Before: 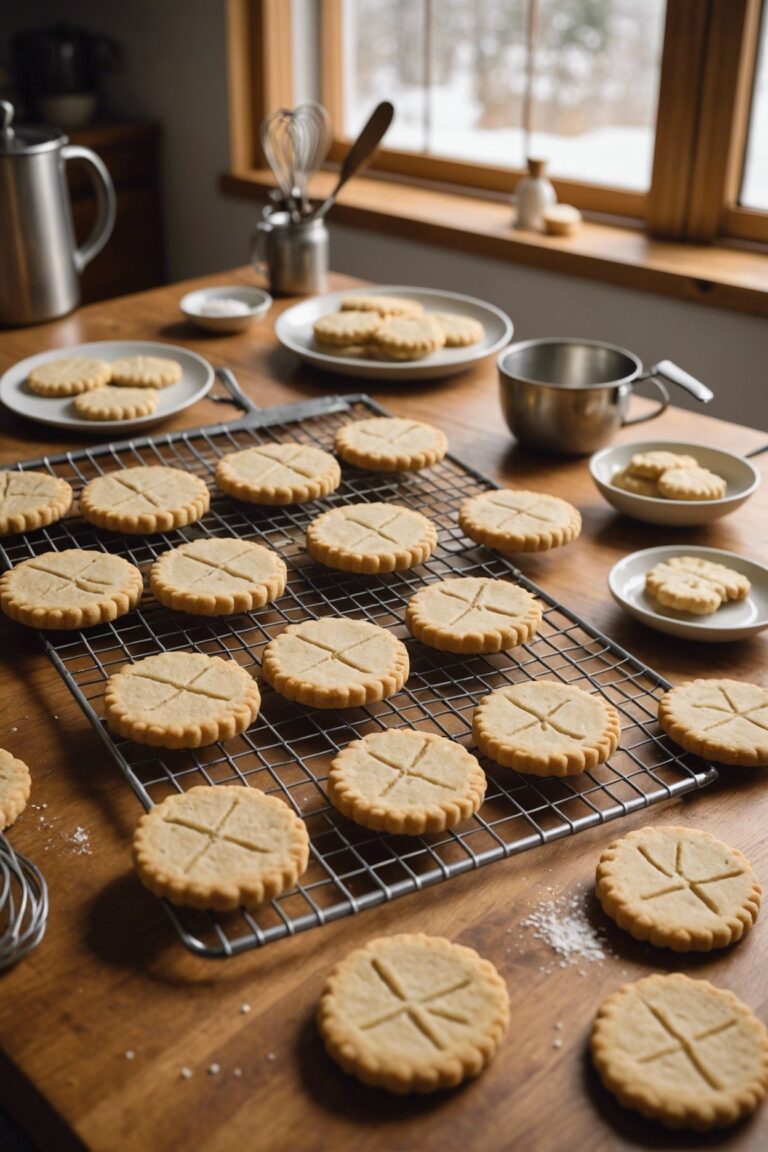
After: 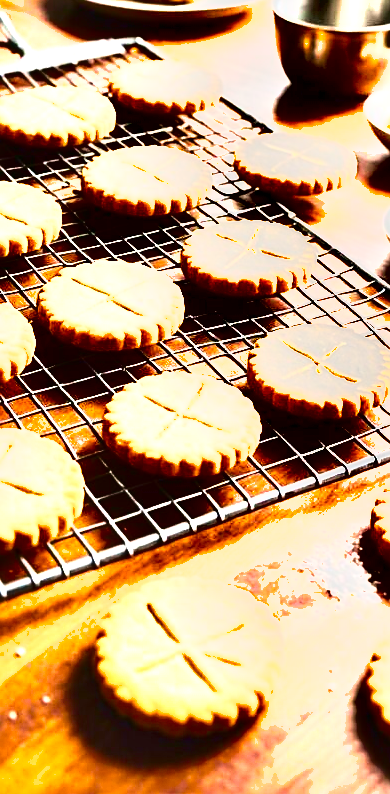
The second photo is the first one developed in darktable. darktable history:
exposure: black level correction 0, exposure 2.138 EV, compensate highlight preservation false
tone equalizer: mask exposure compensation -0.5 EV
tone curve: curves: ch0 [(0, 0.021) (0.059, 0.053) (0.212, 0.18) (0.337, 0.304) (0.495, 0.505) (0.725, 0.731) (0.89, 0.919) (1, 1)]; ch1 [(0, 0) (0.094, 0.081) (0.285, 0.299) (0.413, 0.43) (0.479, 0.475) (0.54, 0.55) (0.615, 0.65) (0.683, 0.688) (1, 1)]; ch2 [(0, 0) (0.257, 0.217) (0.434, 0.434) (0.498, 0.507) (0.599, 0.578) (1, 1)], color space Lab, independent channels, preserve colors none
crop and rotate: left 29.344%, top 31.019%, right 19.829%
sharpen: on, module defaults
color balance rgb: shadows lift › chroma 0.743%, shadows lift › hue 114.53°, perceptual saturation grading › global saturation 39.988%, perceptual brilliance grading › highlights 13.394%, perceptual brilliance grading › mid-tones 8.737%, perceptual brilliance grading › shadows -18.116%, global vibrance 14.911%
shadows and highlights: soften with gaussian
